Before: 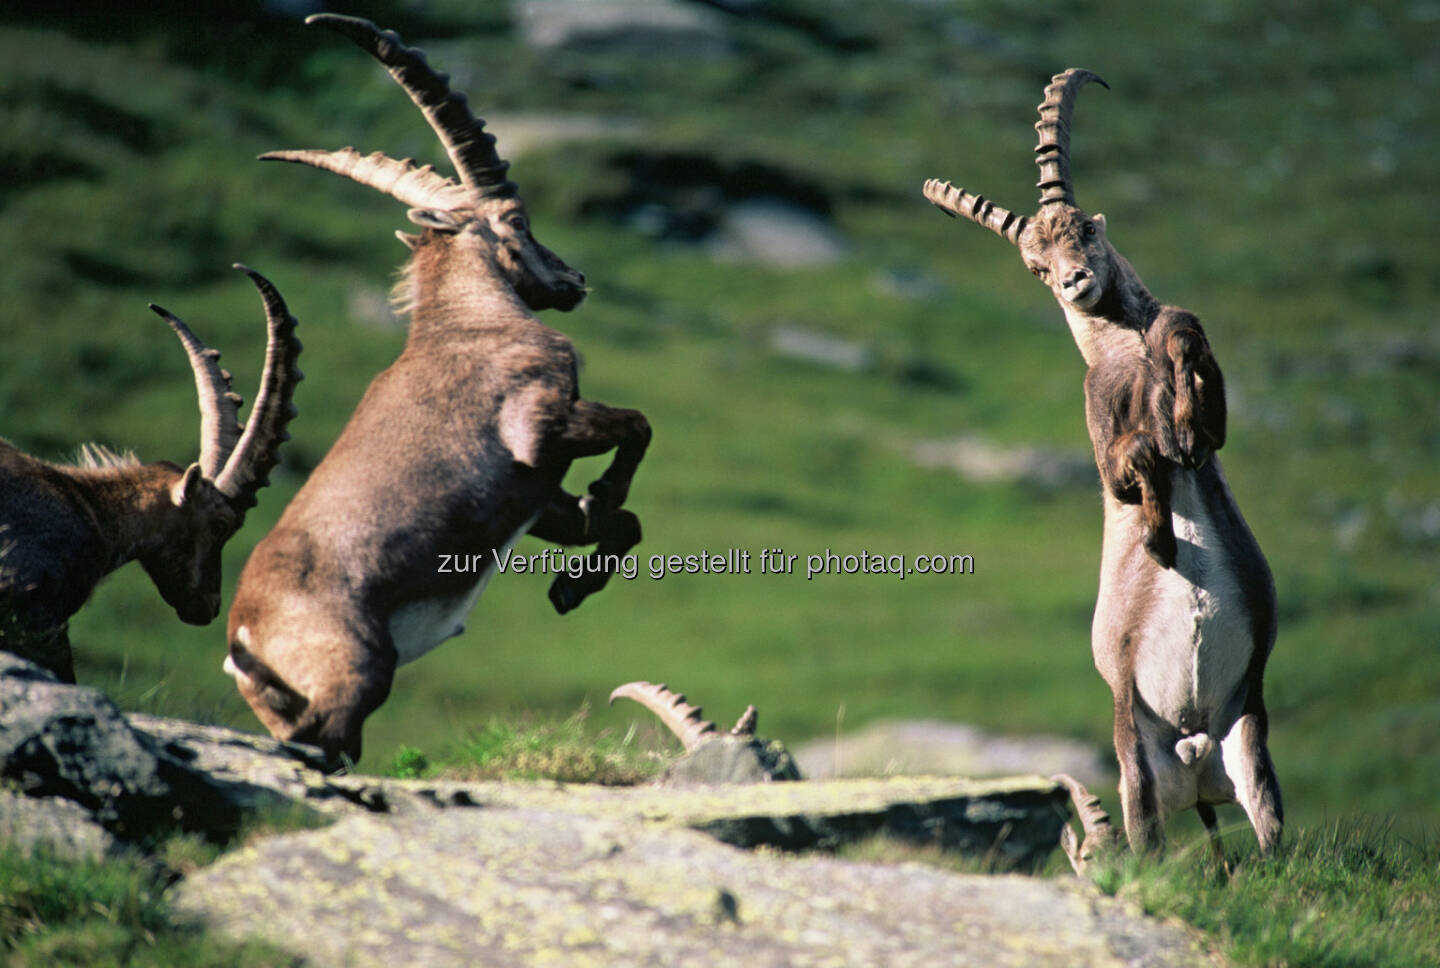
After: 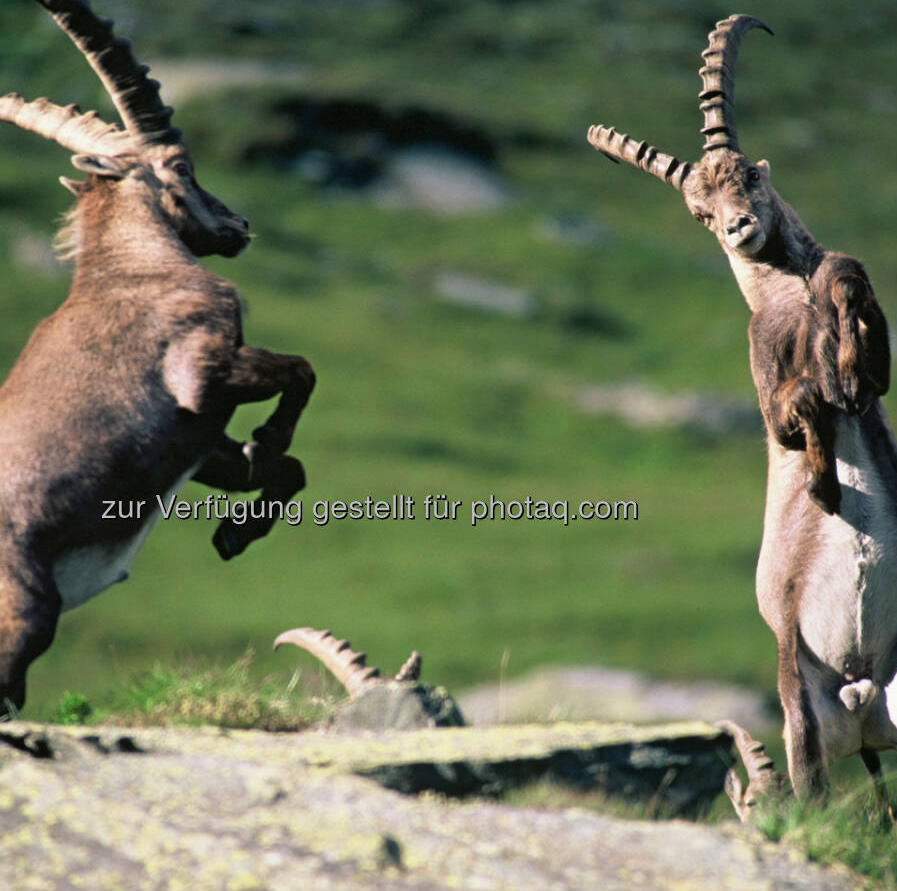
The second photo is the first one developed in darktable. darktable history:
crop and rotate: left 23.366%, top 5.625%, right 14.323%, bottom 2.272%
